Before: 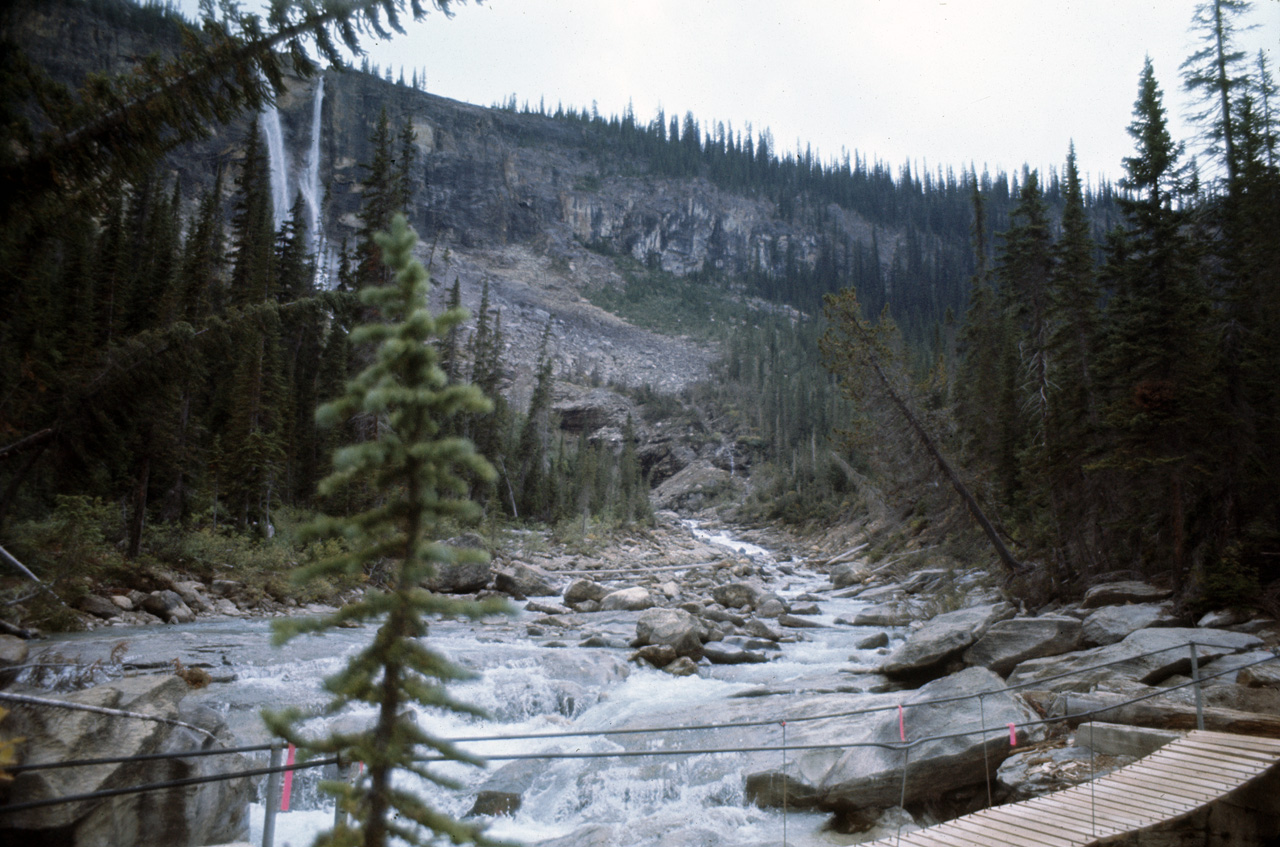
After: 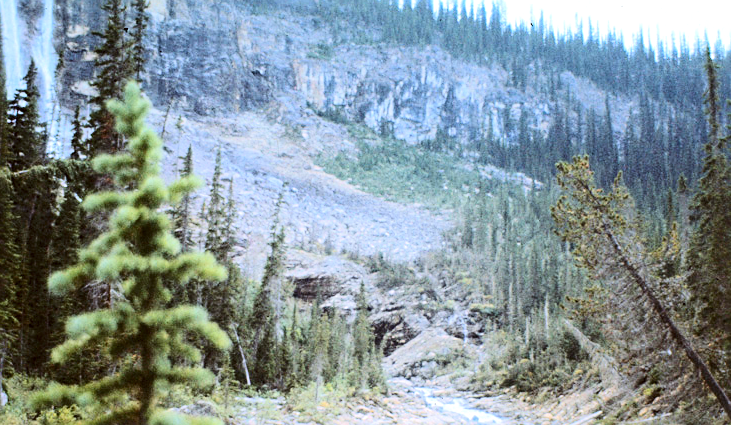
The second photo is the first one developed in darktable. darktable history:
tone equalizer: -7 EV 0.142 EV, -6 EV 0.64 EV, -5 EV 1.16 EV, -4 EV 1.34 EV, -3 EV 1.13 EV, -2 EV 0.6 EV, -1 EV 0.155 EV, edges refinement/feathering 500, mask exposure compensation -1.57 EV, preserve details no
crop: left 20.869%, top 15.615%, right 21.963%, bottom 34.152%
sharpen: on, module defaults
contrast brightness saturation: contrast 0.195, brightness 0.161, saturation 0.22
color correction: highlights a* -3.19, highlights b* -6.69, shadows a* 3.02, shadows b* 5.12
exposure: black level correction 0.001, exposure 0.299 EV, compensate highlight preservation false
color balance rgb: highlights gain › chroma 1.003%, highlights gain › hue 68.83°, perceptual saturation grading › global saturation 24.875%
